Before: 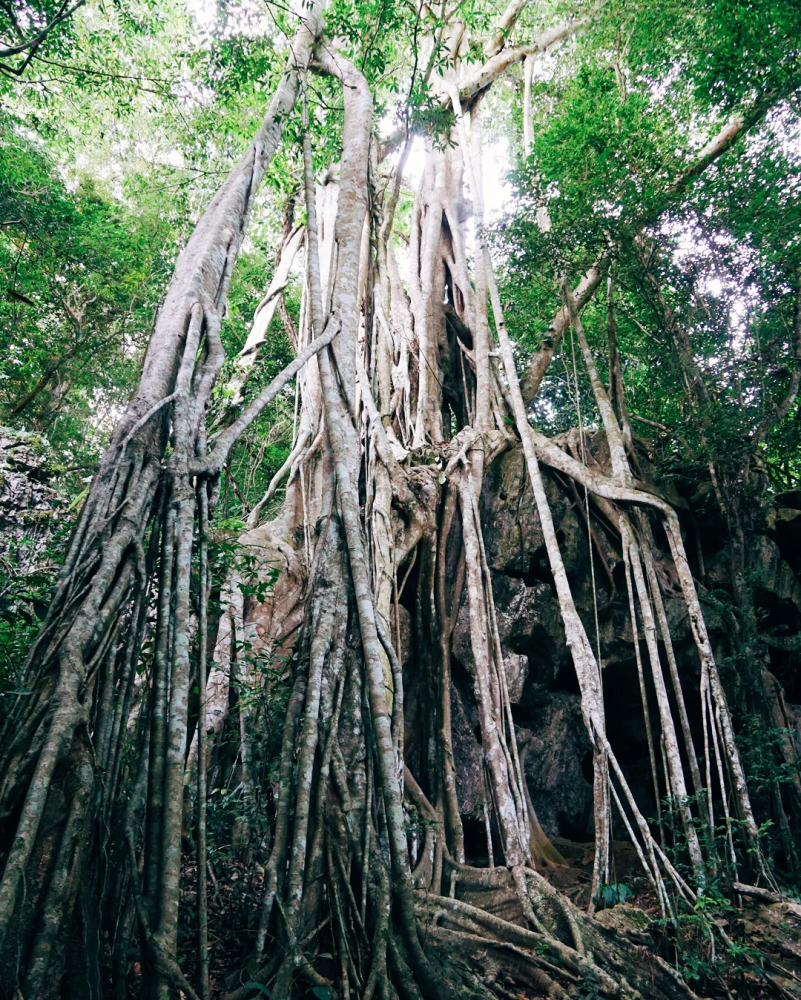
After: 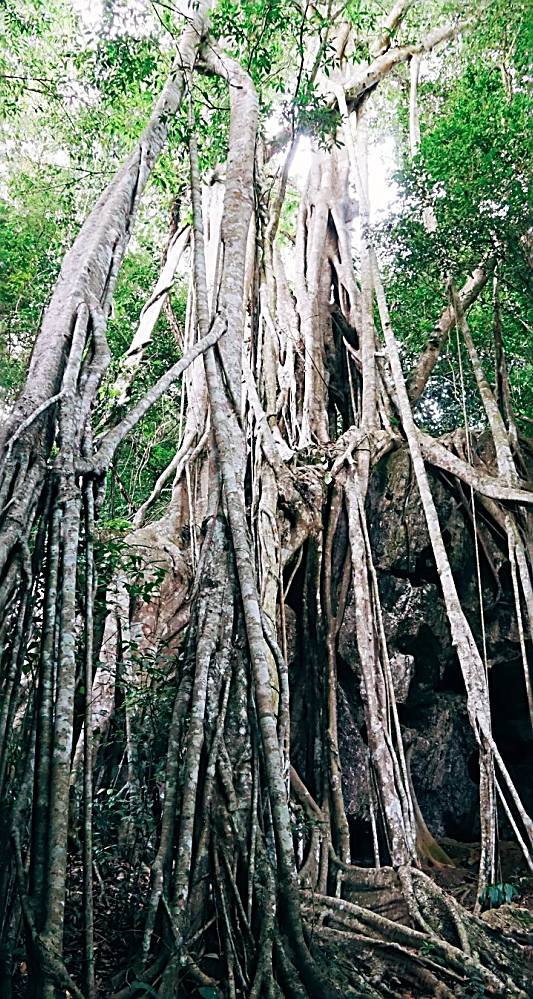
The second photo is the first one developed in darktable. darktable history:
crop and rotate: left 14.329%, right 19.126%
sharpen: amount 0.903
